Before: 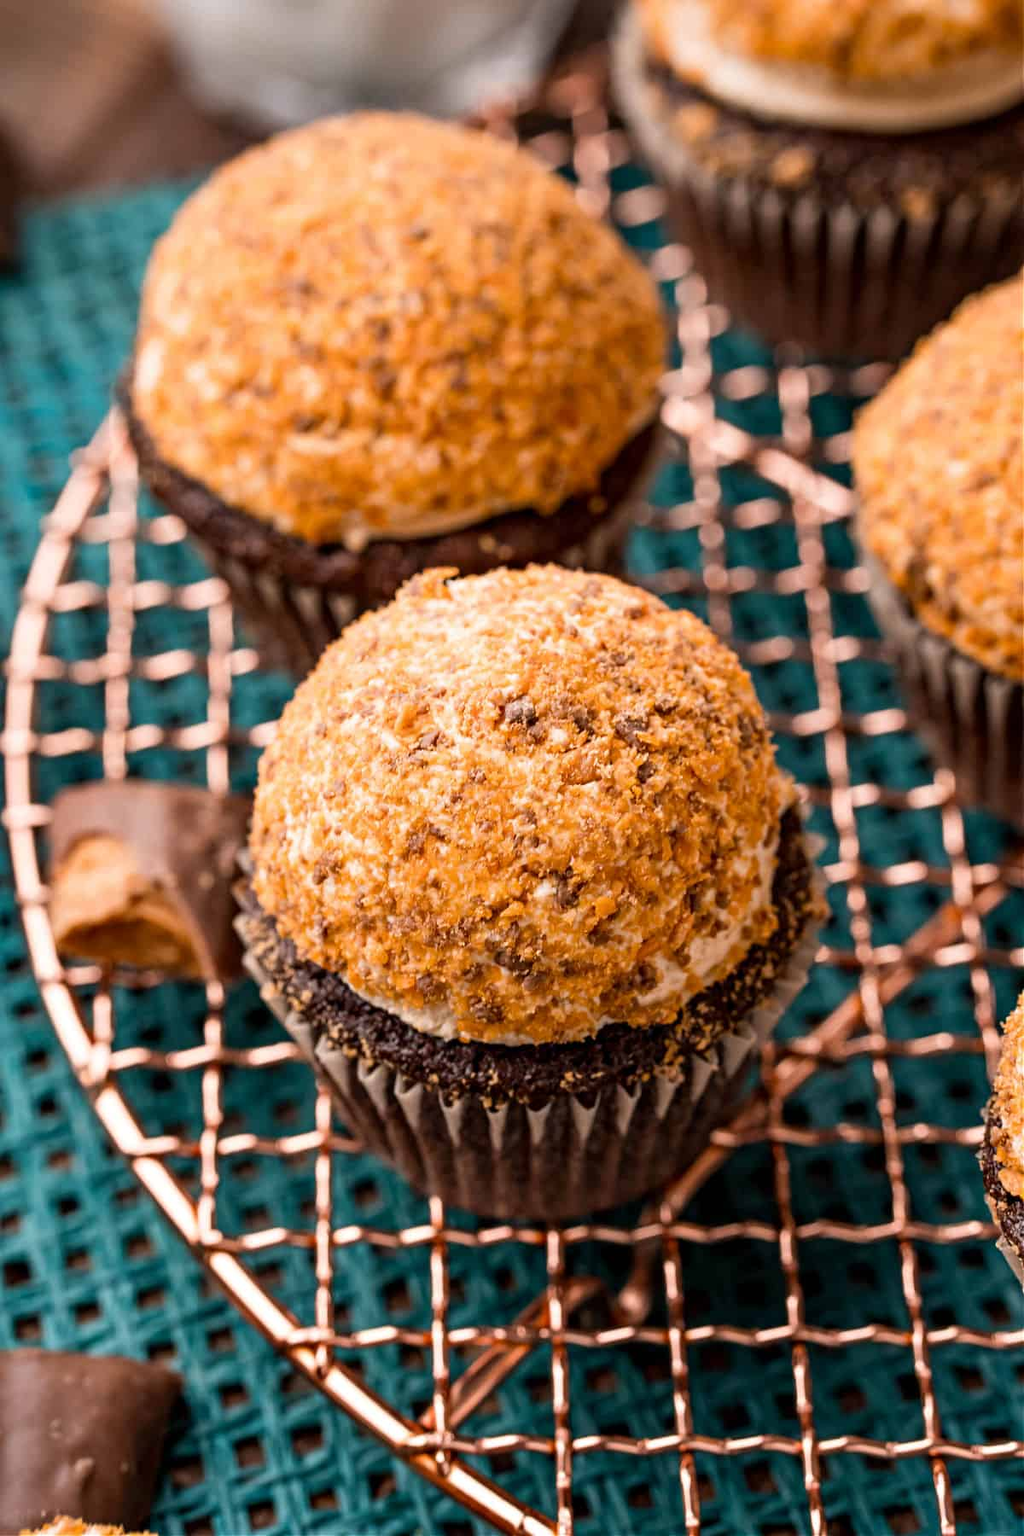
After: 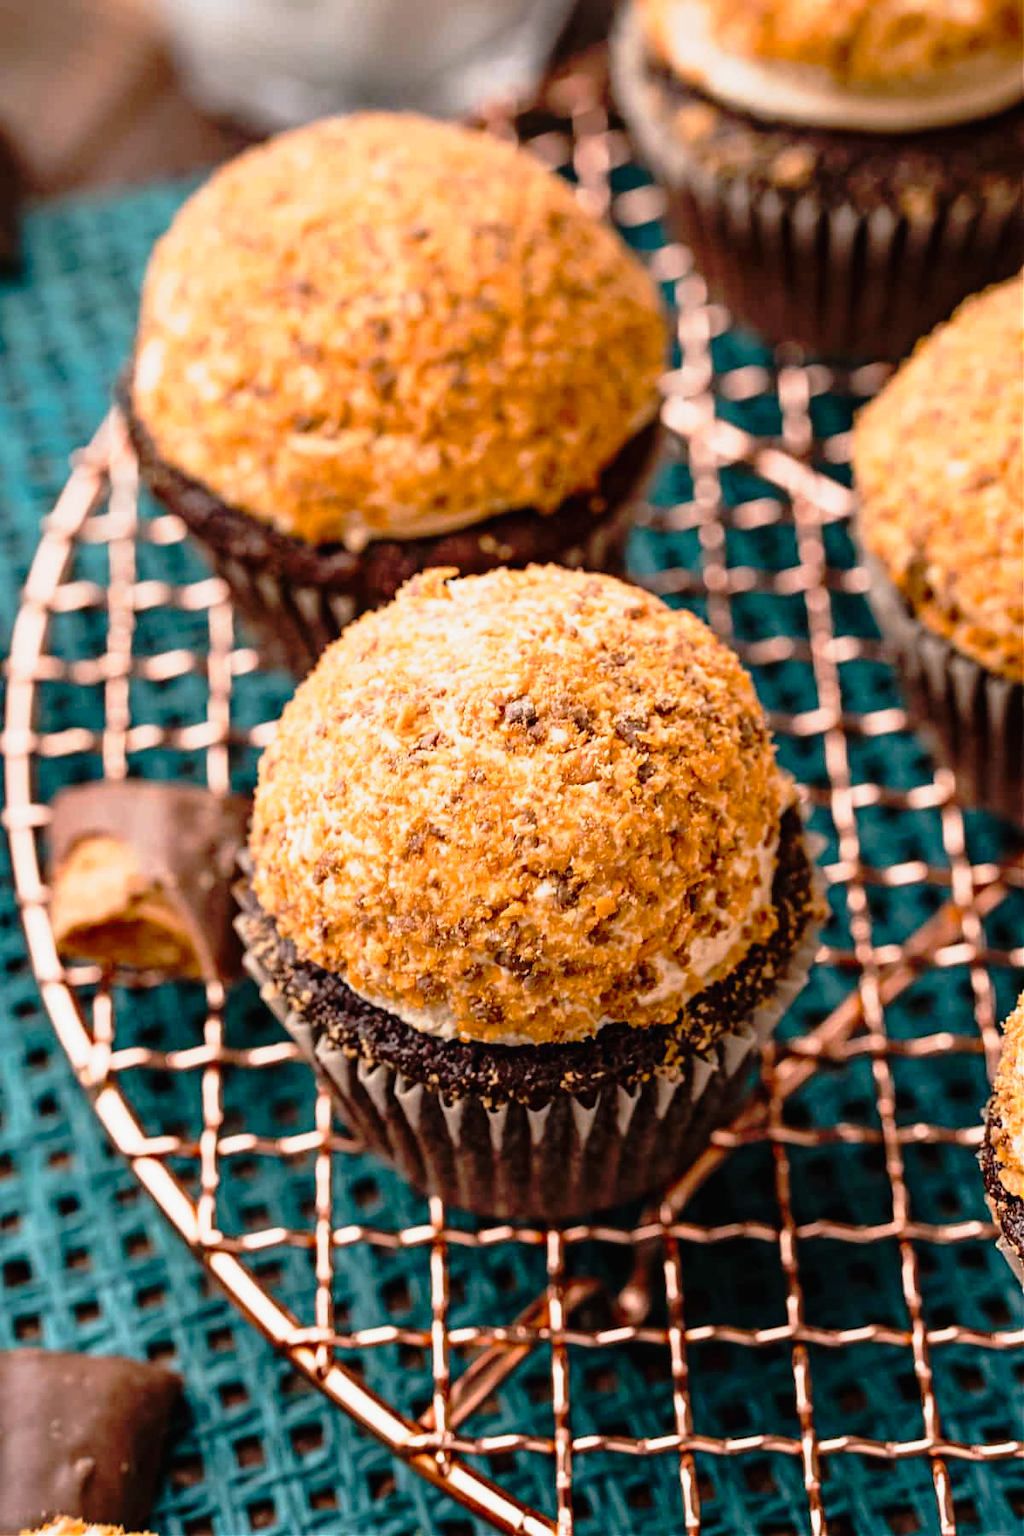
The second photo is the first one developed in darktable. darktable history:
tone curve: curves: ch0 [(0, 0.009) (0.105, 0.08) (0.195, 0.18) (0.283, 0.316) (0.384, 0.434) (0.485, 0.531) (0.638, 0.69) (0.81, 0.872) (1, 0.977)]; ch1 [(0, 0) (0.161, 0.092) (0.35, 0.33) (0.379, 0.401) (0.456, 0.469) (0.502, 0.5) (0.525, 0.518) (0.586, 0.617) (0.635, 0.655) (1, 1)]; ch2 [(0, 0) (0.371, 0.362) (0.437, 0.437) (0.48, 0.49) (0.53, 0.515) (0.56, 0.571) (0.622, 0.606) (1, 1)], preserve colors none
